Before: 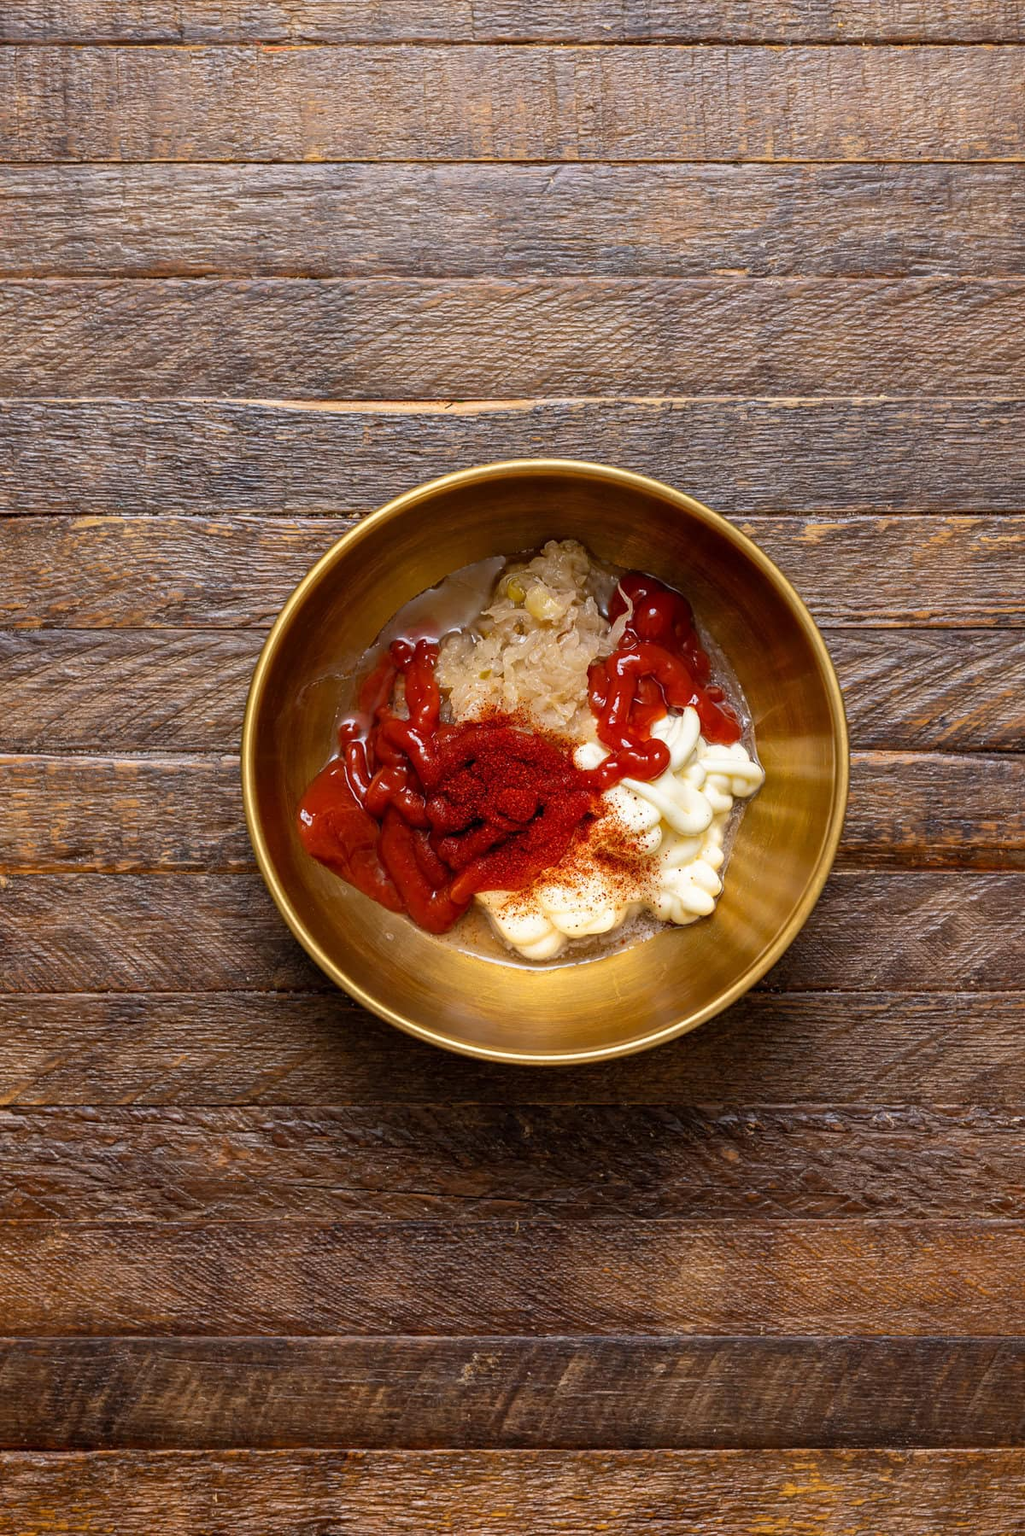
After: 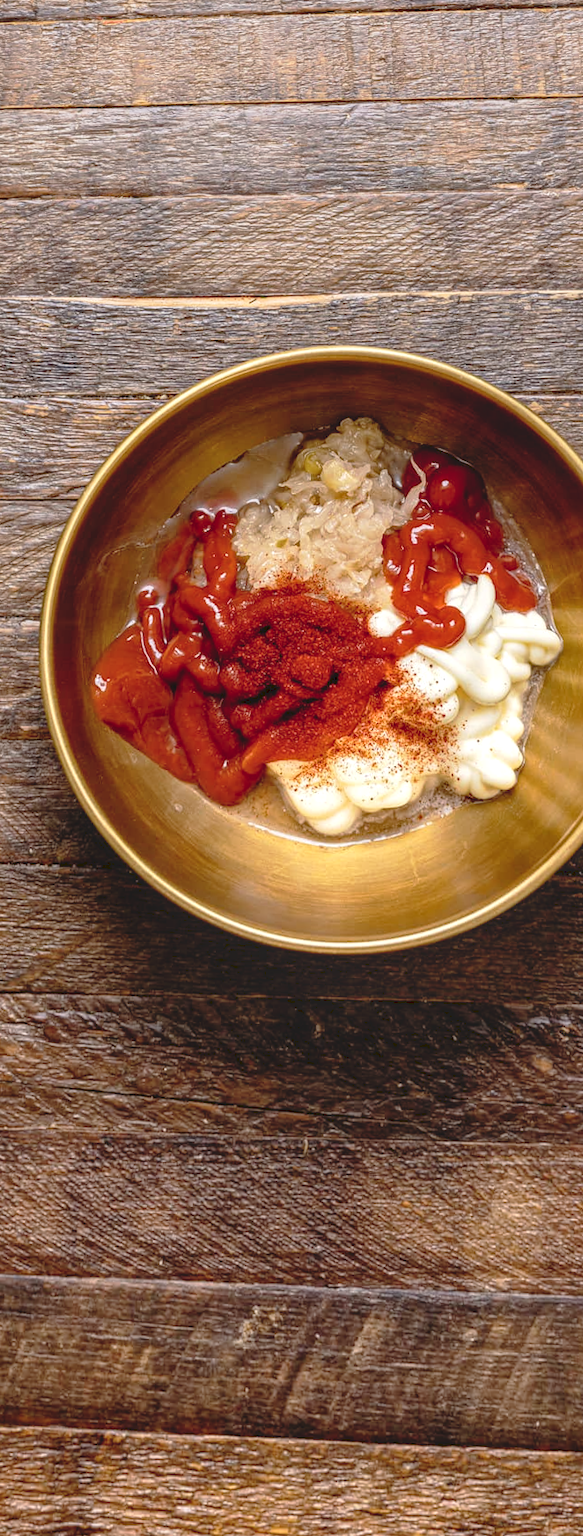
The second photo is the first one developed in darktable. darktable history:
crop and rotate: left 13.409%, right 19.924%
rotate and perspective: rotation 0.72°, lens shift (vertical) -0.352, lens shift (horizontal) -0.051, crop left 0.152, crop right 0.859, crop top 0.019, crop bottom 0.964
local contrast: detail 130%
tone curve: curves: ch0 [(0, 0) (0.003, 0.132) (0.011, 0.13) (0.025, 0.134) (0.044, 0.138) (0.069, 0.154) (0.1, 0.17) (0.136, 0.198) (0.177, 0.25) (0.224, 0.308) (0.277, 0.371) (0.335, 0.432) (0.399, 0.491) (0.468, 0.55) (0.543, 0.612) (0.623, 0.679) (0.709, 0.766) (0.801, 0.842) (0.898, 0.912) (1, 1)], preserve colors none
